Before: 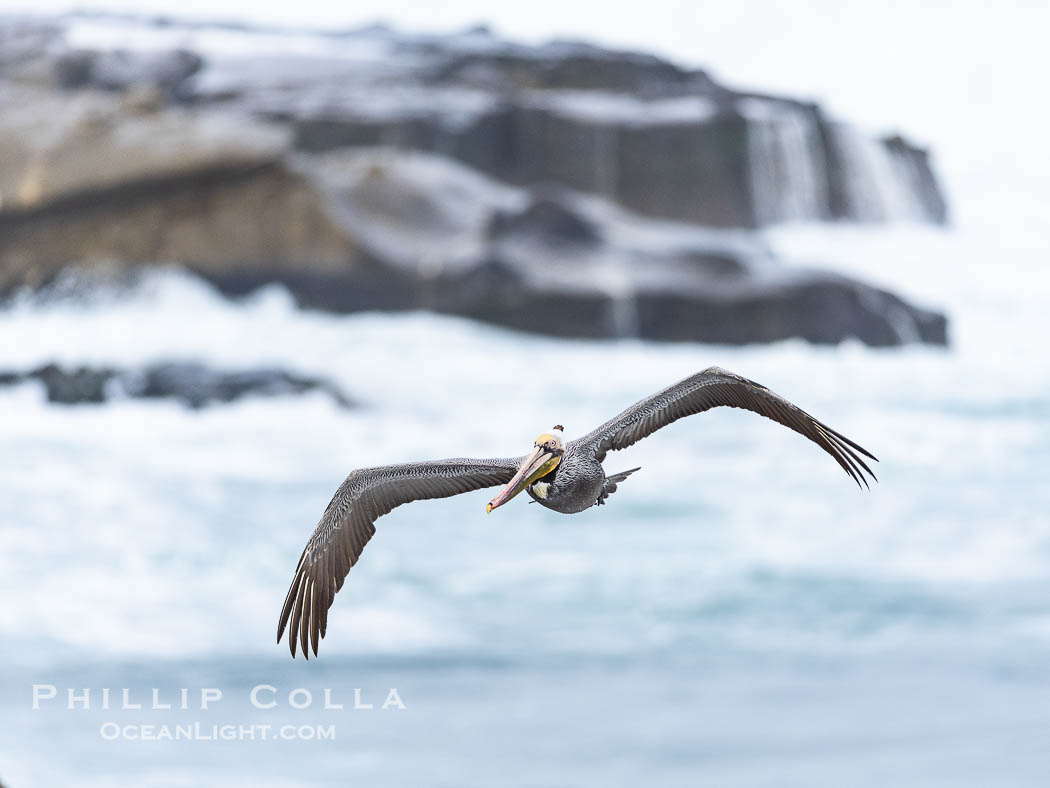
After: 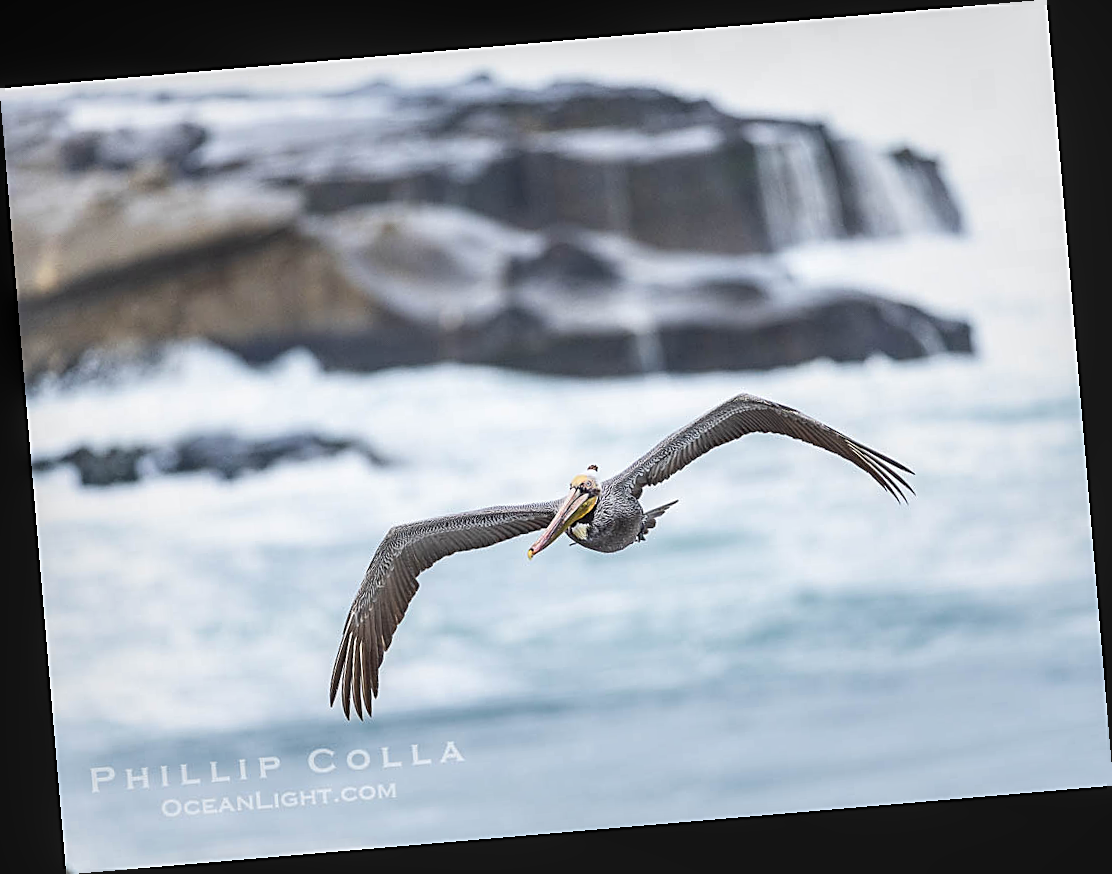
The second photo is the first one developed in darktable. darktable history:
local contrast: on, module defaults
exposure: compensate highlight preservation false
sharpen: on, module defaults
rotate and perspective: rotation -4.86°, automatic cropping off
